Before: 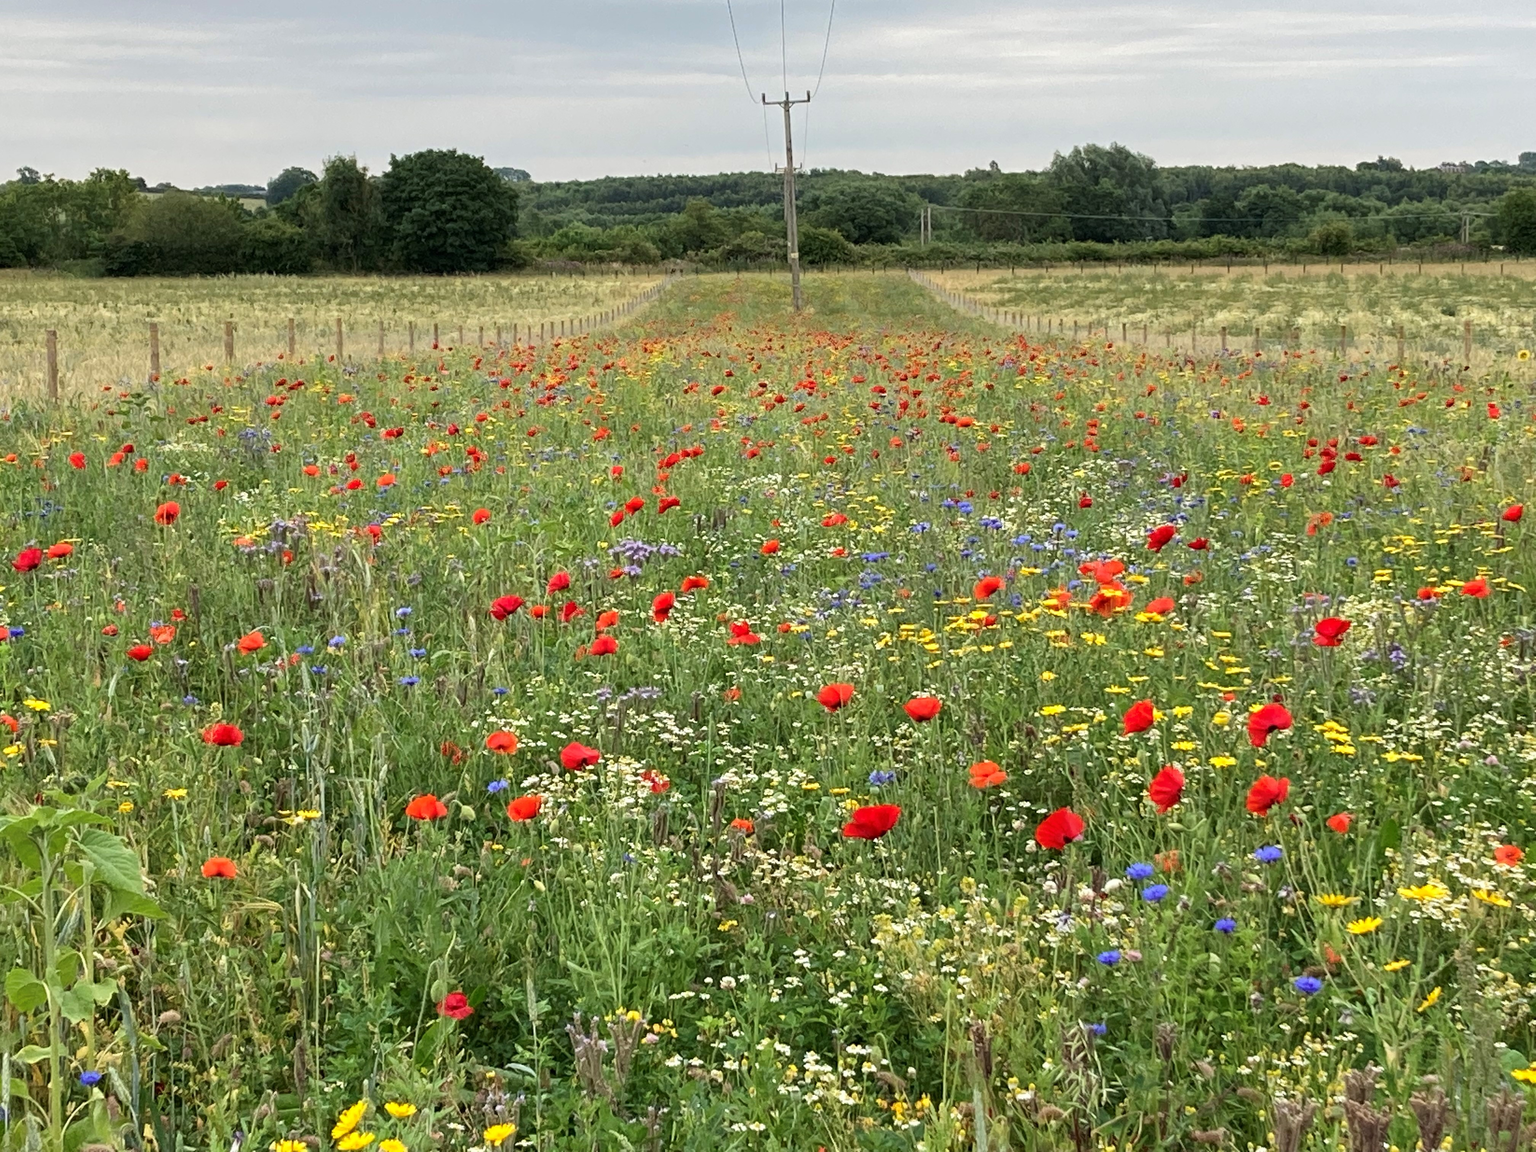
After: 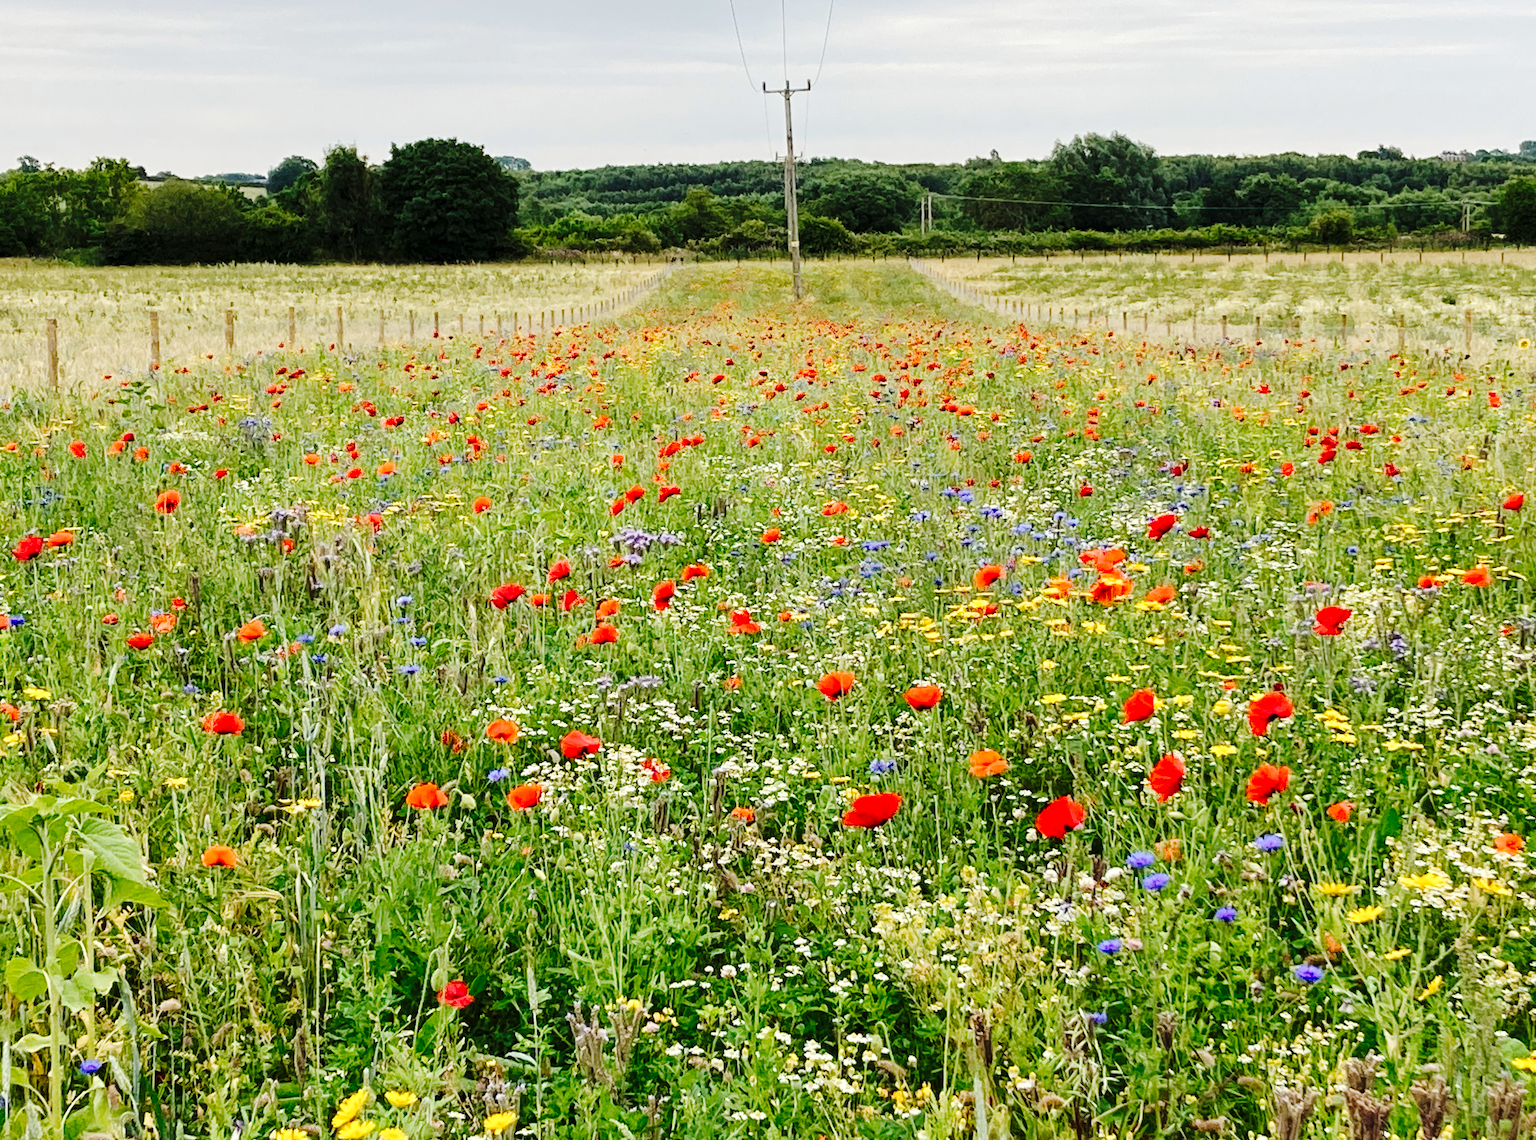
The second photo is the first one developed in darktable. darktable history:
tone curve: curves: ch0 [(0, 0) (0.003, 0.003) (0.011, 0.009) (0.025, 0.018) (0.044, 0.027) (0.069, 0.034) (0.1, 0.043) (0.136, 0.056) (0.177, 0.084) (0.224, 0.138) (0.277, 0.203) (0.335, 0.329) (0.399, 0.451) (0.468, 0.572) (0.543, 0.671) (0.623, 0.754) (0.709, 0.821) (0.801, 0.88) (0.898, 0.938) (1, 1)], preserve colors none
crop: top 1.049%, right 0.001%
exposure: black level correction 0.002, compensate highlight preservation false
